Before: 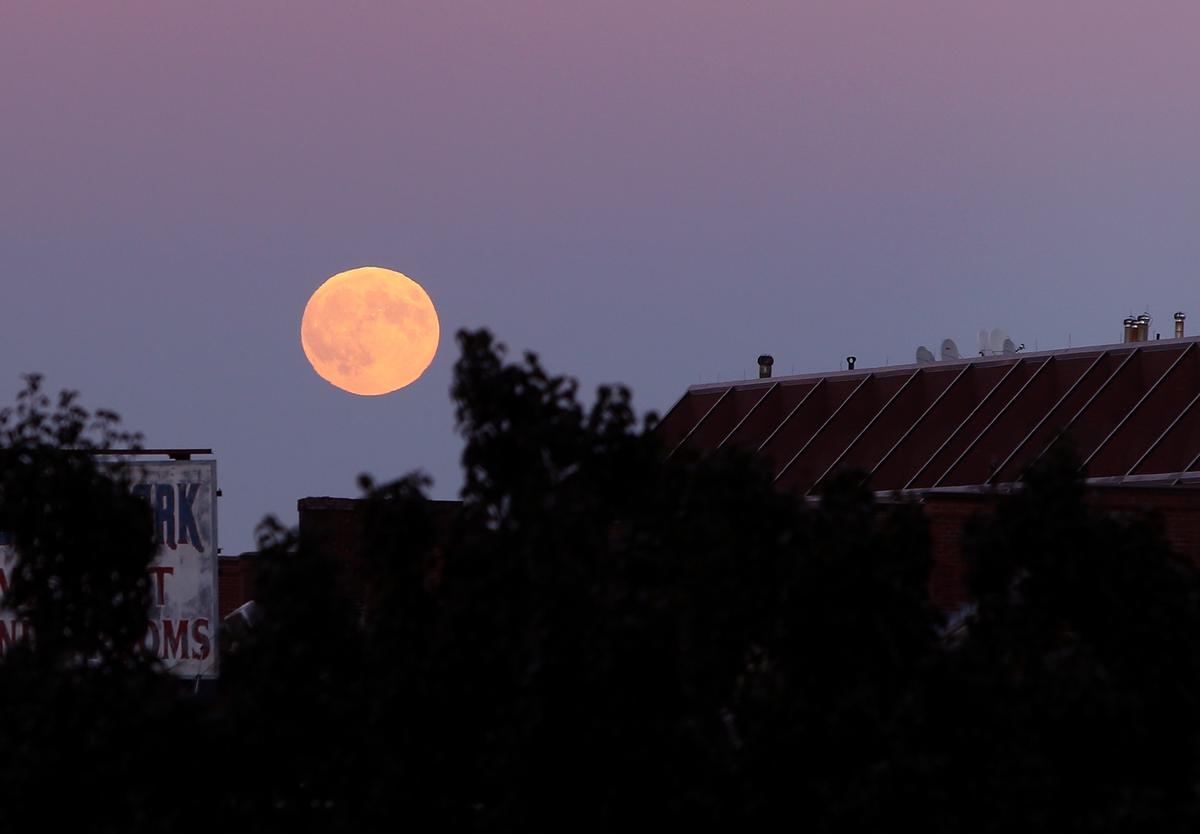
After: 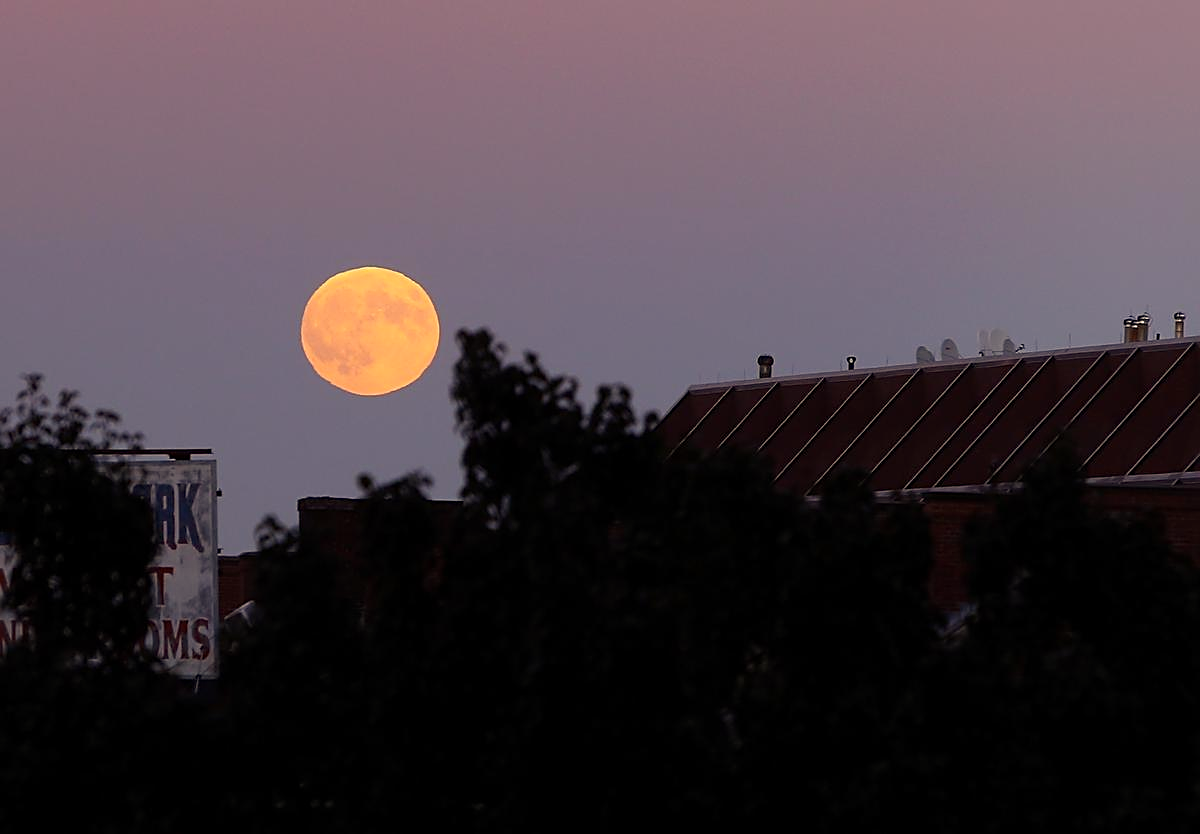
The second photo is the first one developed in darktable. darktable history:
sharpen: on, module defaults
color correction: highlights a* 1.27, highlights b* 17.15
